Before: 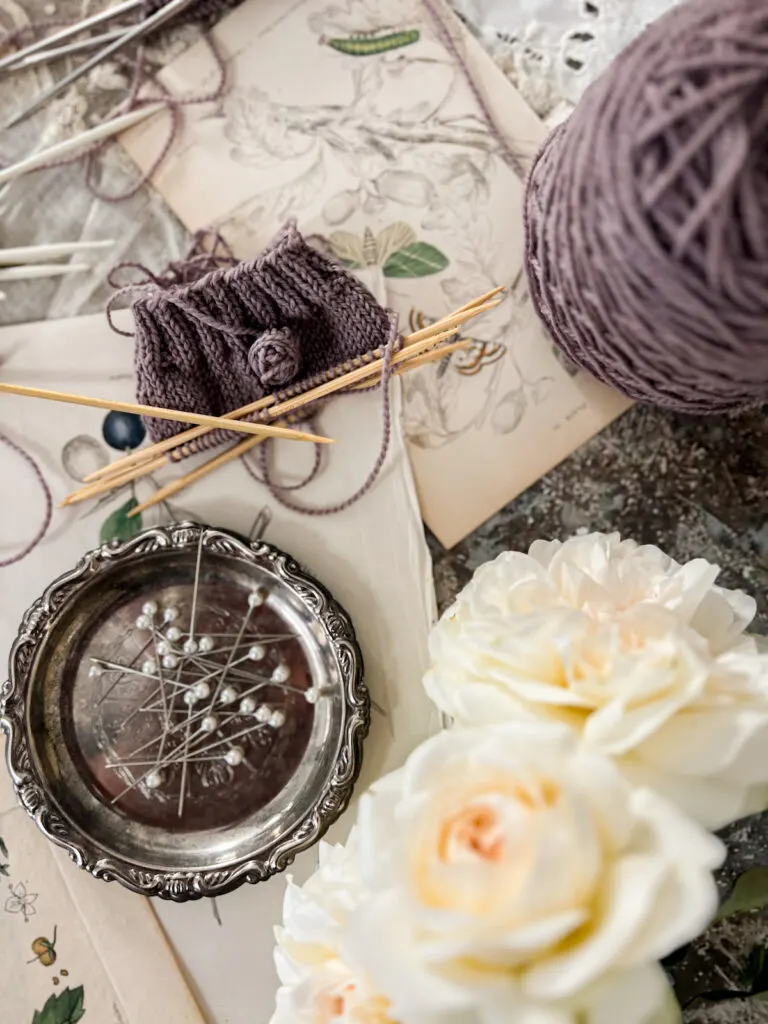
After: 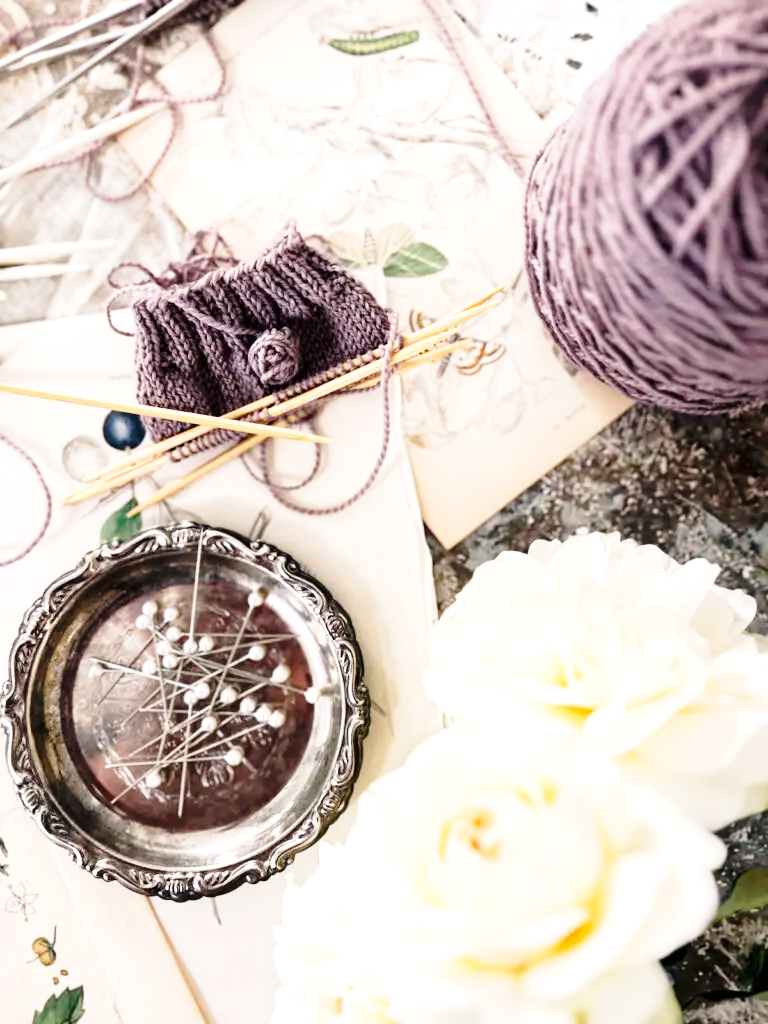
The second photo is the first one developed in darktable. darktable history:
exposure: exposure 0.564 EV, compensate highlight preservation false
color balance rgb: shadows lift › chroma 1.41%, shadows lift › hue 260°, power › chroma 0.5%, power › hue 260°, highlights gain › chroma 1%, highlights gain › hue 27°, saturation formula JzAzBz (2021)
base curve: curves: ch0 [(0, 0) (0.028, 0.03) (0.121, 0.232) (0.46, 0.748) (0.859, 0.968) (1, 1)], preserve colors none
